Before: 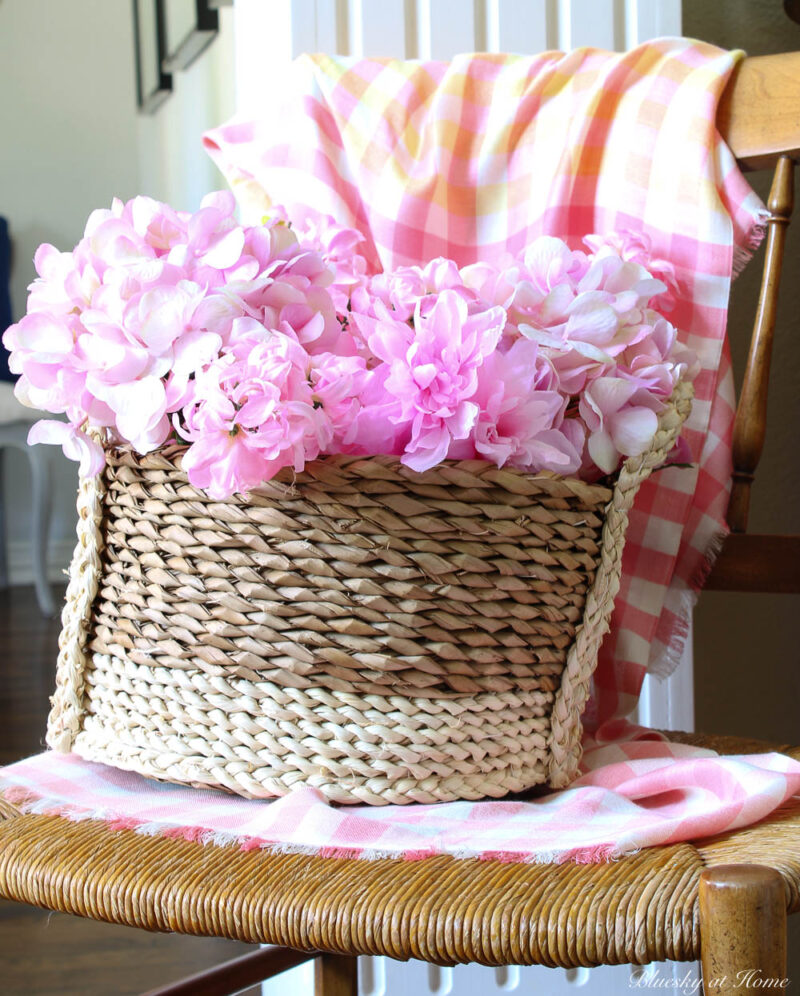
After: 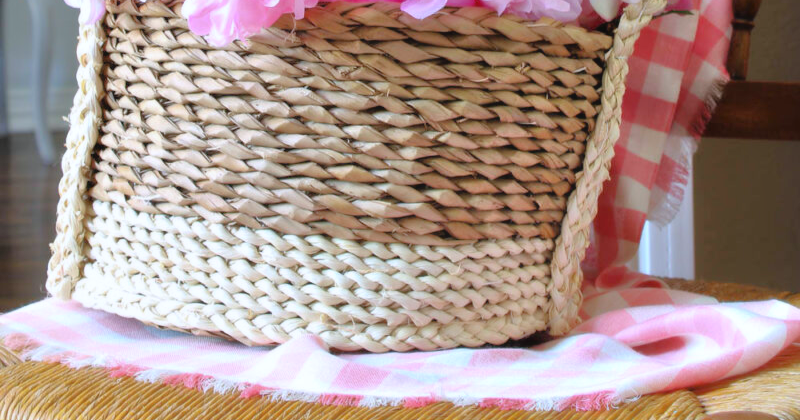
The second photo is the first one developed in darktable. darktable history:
crop: top 45.551%, bottom 12.262%
white balance: red 0.976, blue 1.04
contrast equalizer: octaves 7, y [[0.502, 0.505, 0.512, 0.529, 0.564, 0.588], [0.5 ×6], [0.502, 0.505, 0.512, 0.529, 0.564, 0.588], [0, 0.001, 0.001, 0.004, 0.008, 0.011], [0, 0.001, 0.001, 0.004, 0.008, 0.011]], mix -1
tone equalizer: -7 EV 0.15 EV, -6 EV 0.6 EV, -5 EV 1.15 EV, -4 EV 1.33 EV, -3 EV 1.15 EV, -2 EV 0.6 EV, -1 EV 0.15 EV, mask exposure compensation -0.5 EV
